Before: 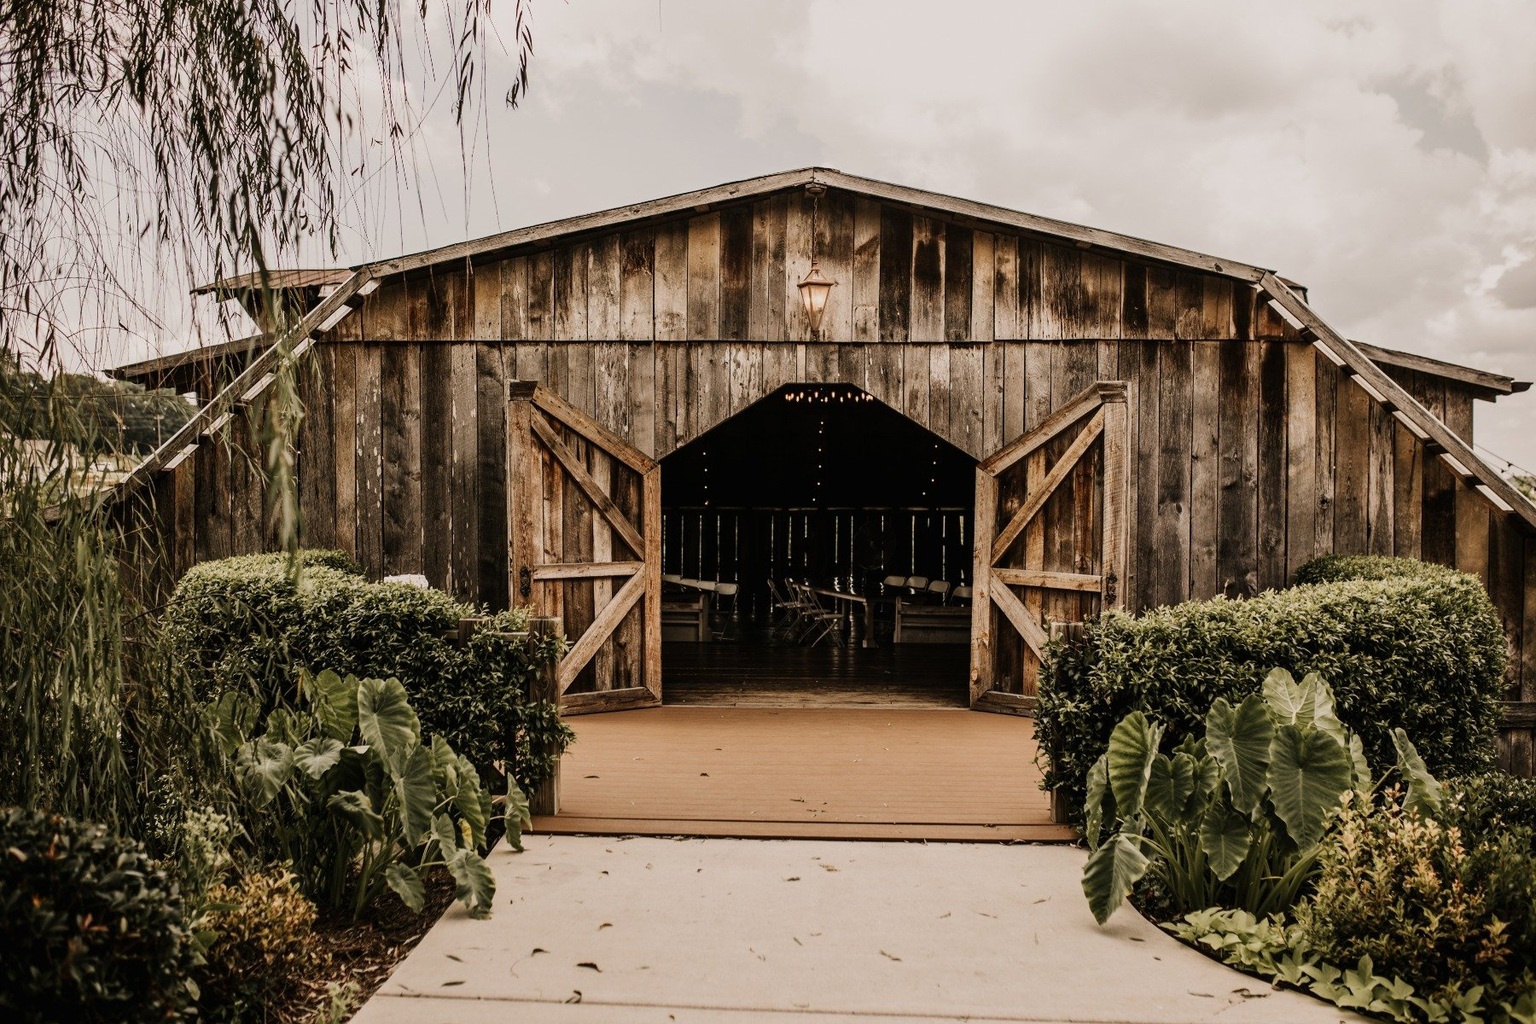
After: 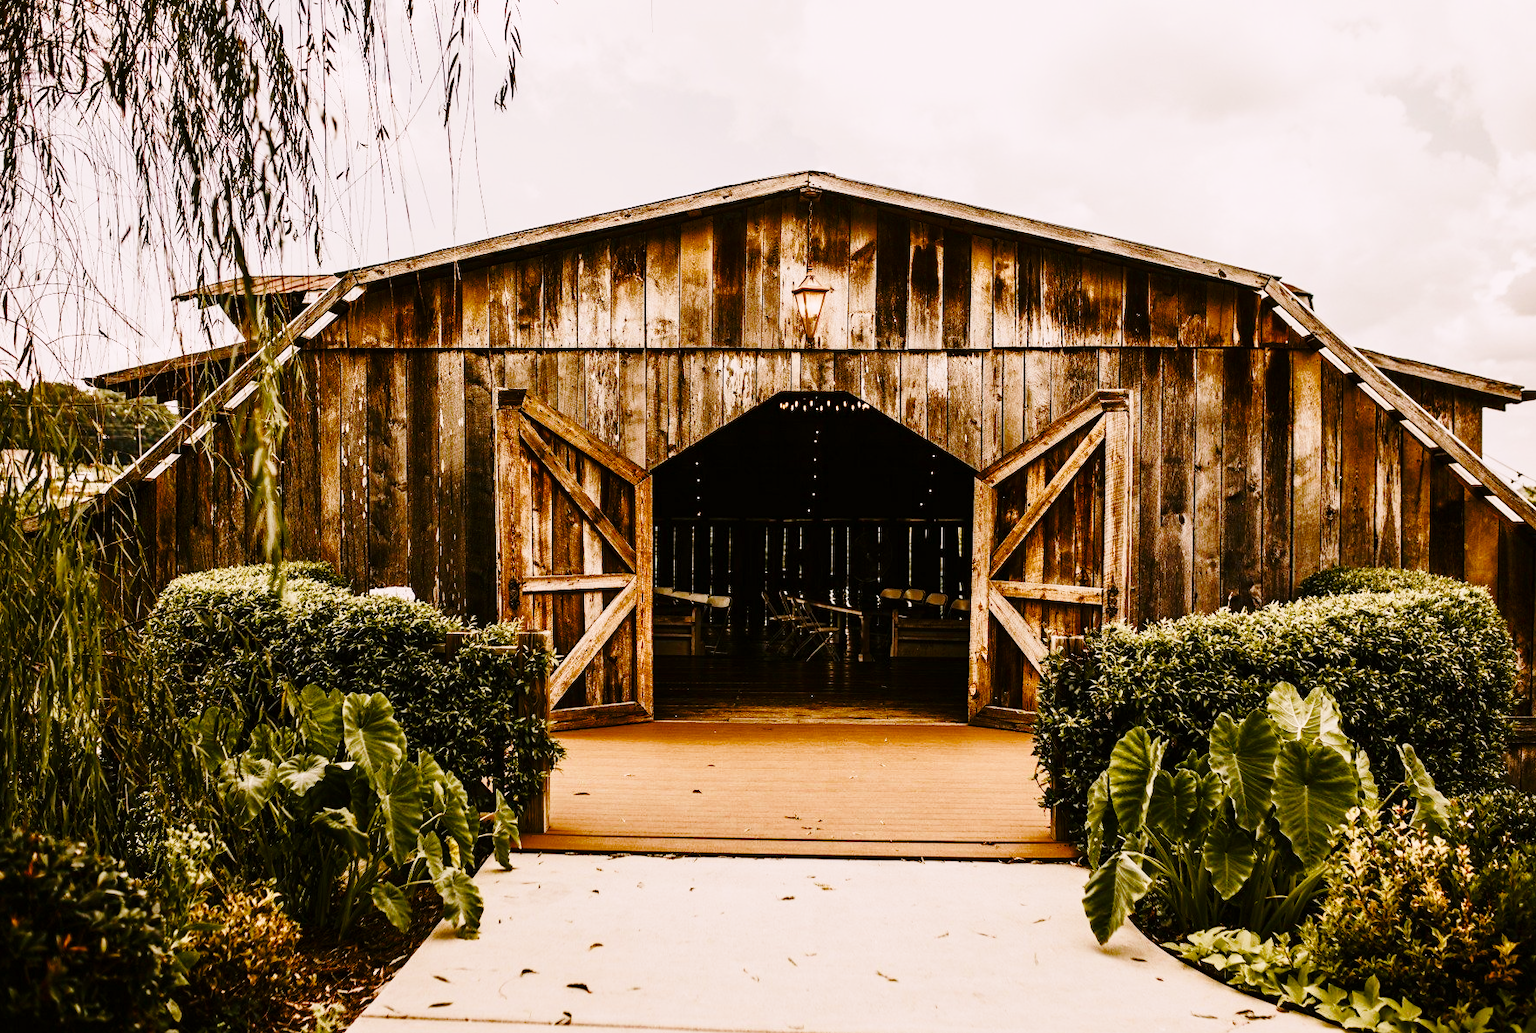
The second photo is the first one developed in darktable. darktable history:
crop and rotate: left 1.467%, right 0.594%, bottom 1.207%
color balance rgb: power › hue 60.08°, linear chroma grading › global chroma 9.072%, perceptual saturation grading › global saturation 0.828%, perceptual saturation grading › highlights -16.804%, perceptual saturation grading › mid-tones 33.308%, perceptual saturation grading › shadows 50.43%, saturation formula JzAzBz (2021)
base curve: curves: ch0 [(0, 0) (0.028, 0.03) (0.121, 0.232) (0.46, 0.748) (0.859, 0.968) (1, 1)], preserve colors none
color correction: highlights a* 3, highlights b* -1.1, shadows a* -0.083, shadows b* 2.33, saturation 0.982
